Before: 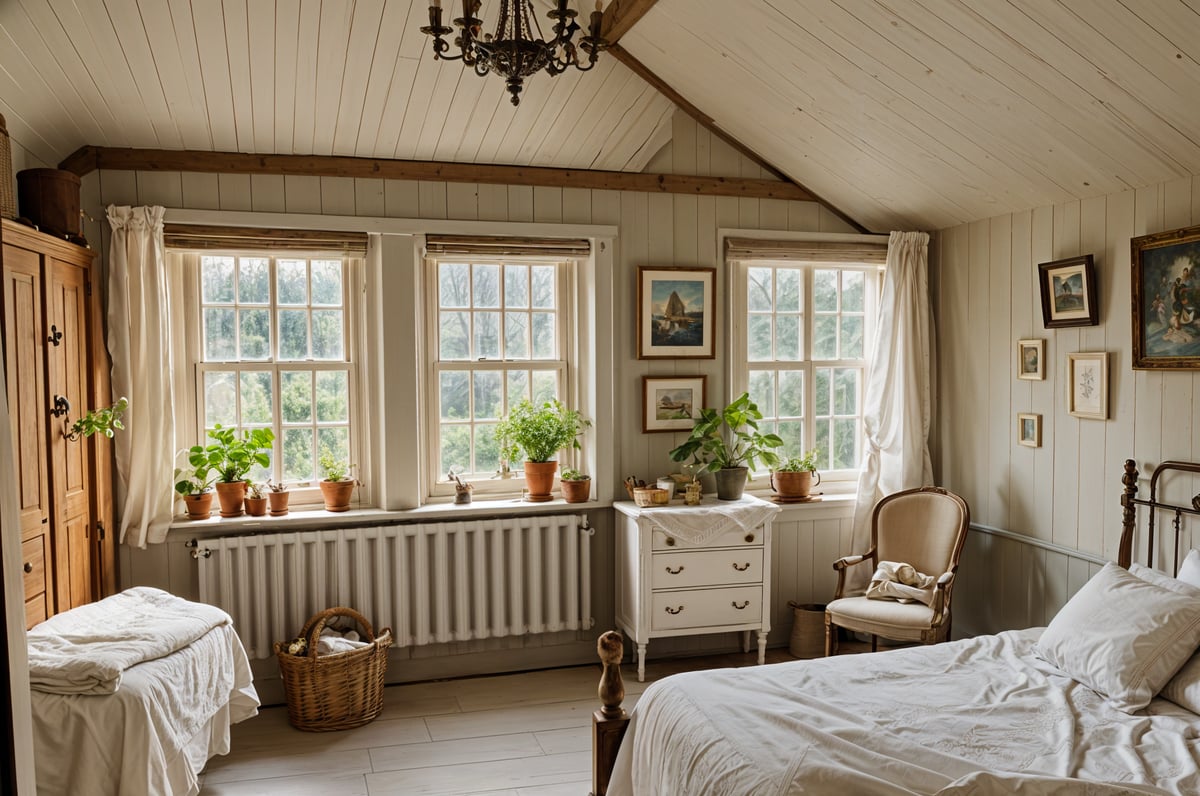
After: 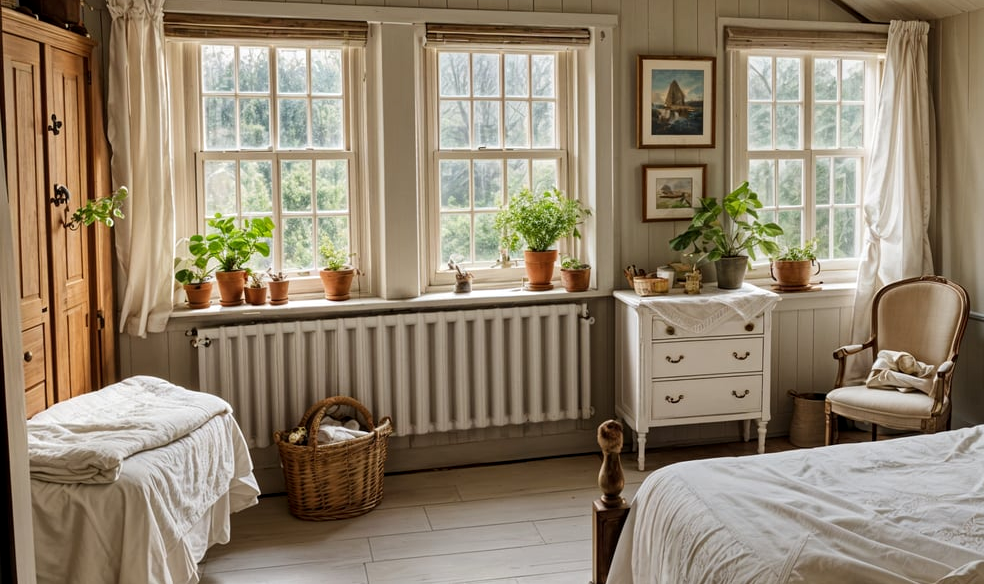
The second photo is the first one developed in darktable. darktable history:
crop: top 26.531%, right 17.959%
local contrast: highlights 100%, shadows 100%, detail 120%, midtone range 0.2
